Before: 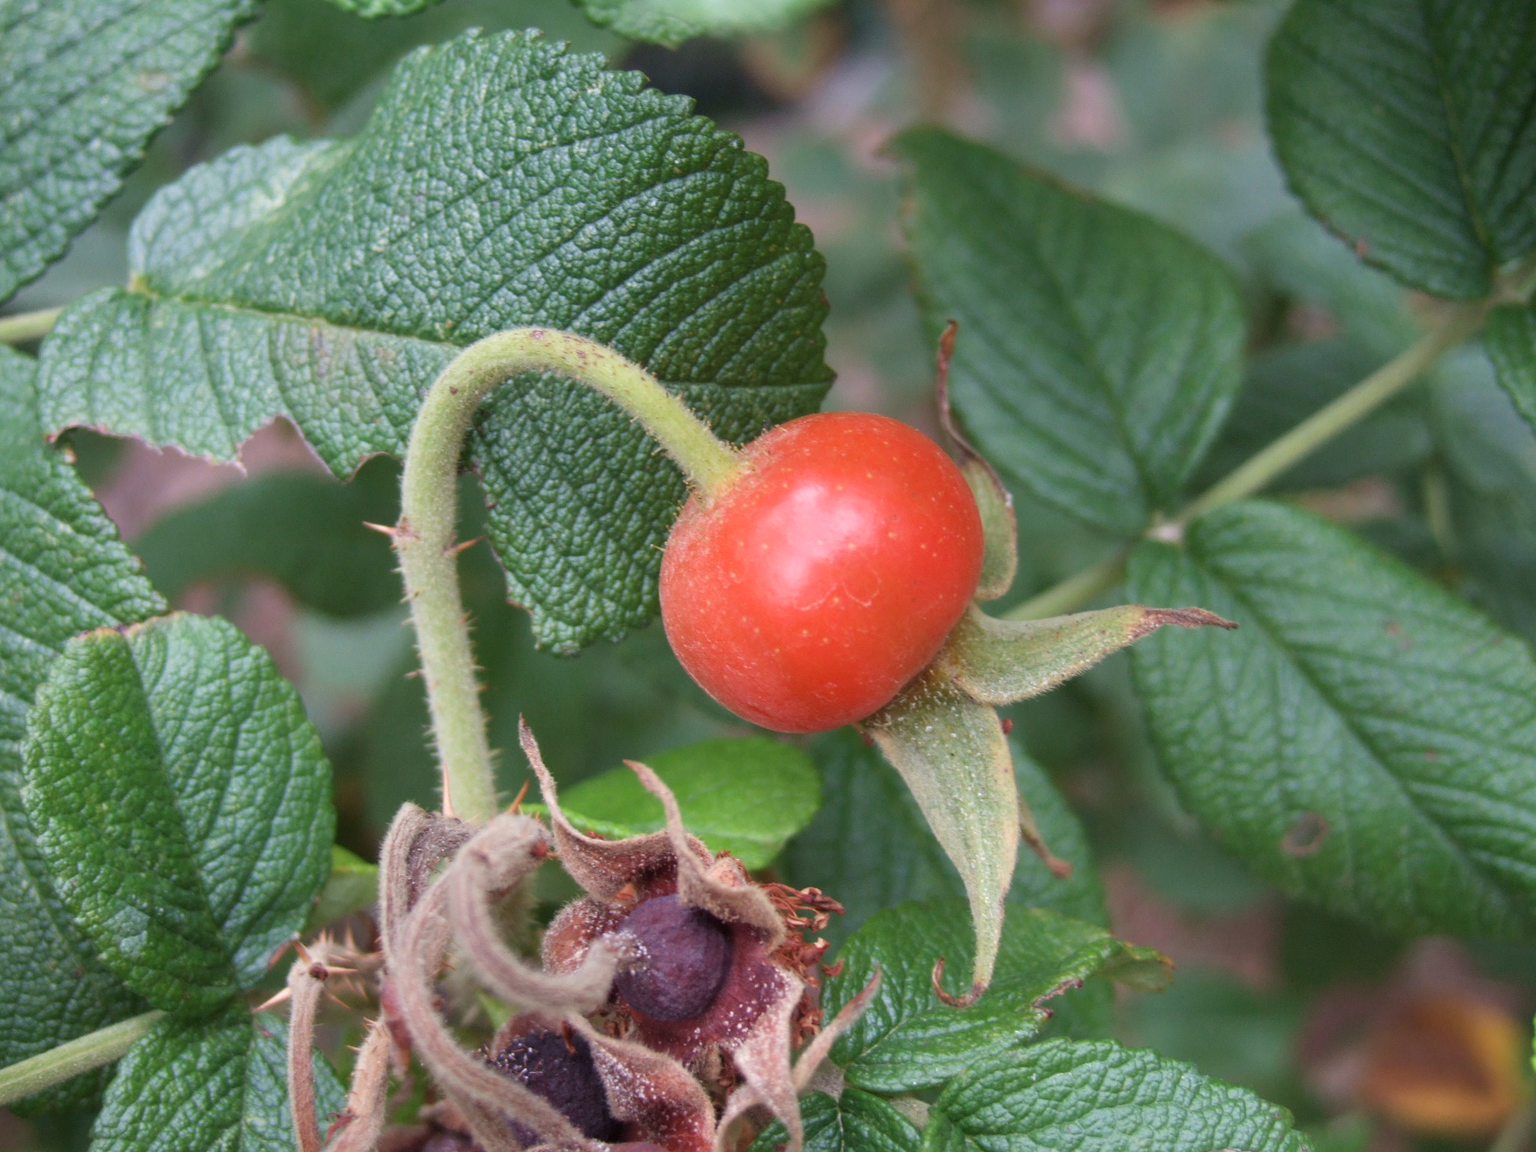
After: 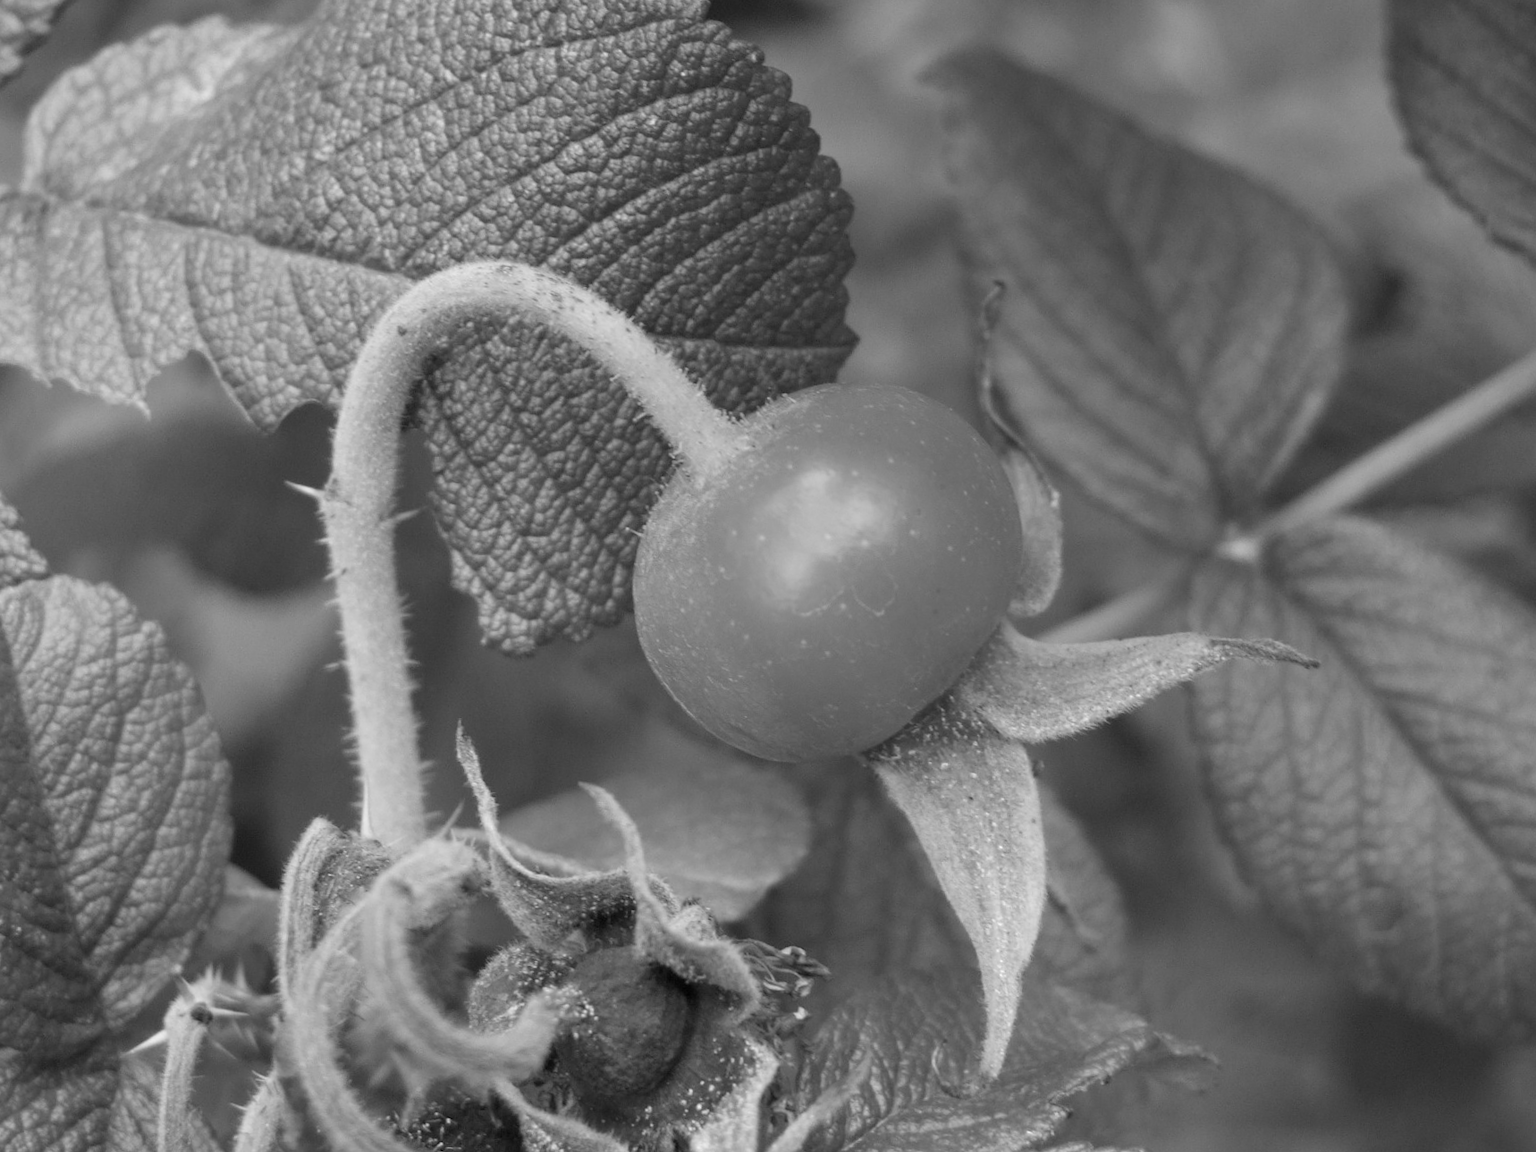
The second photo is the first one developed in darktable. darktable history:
monochrome: size 1
crop and rotate: angle -3.27°, left 5.211%, top 5.211%, right 4.607%, bottom 4.607%
color balance: lift [0.998, 0.998, 1.001, 1.002], gamma [0.995, 1.025, 0.992, 0.975], gain [0.995, 1.02, 0.997, 0.98]
